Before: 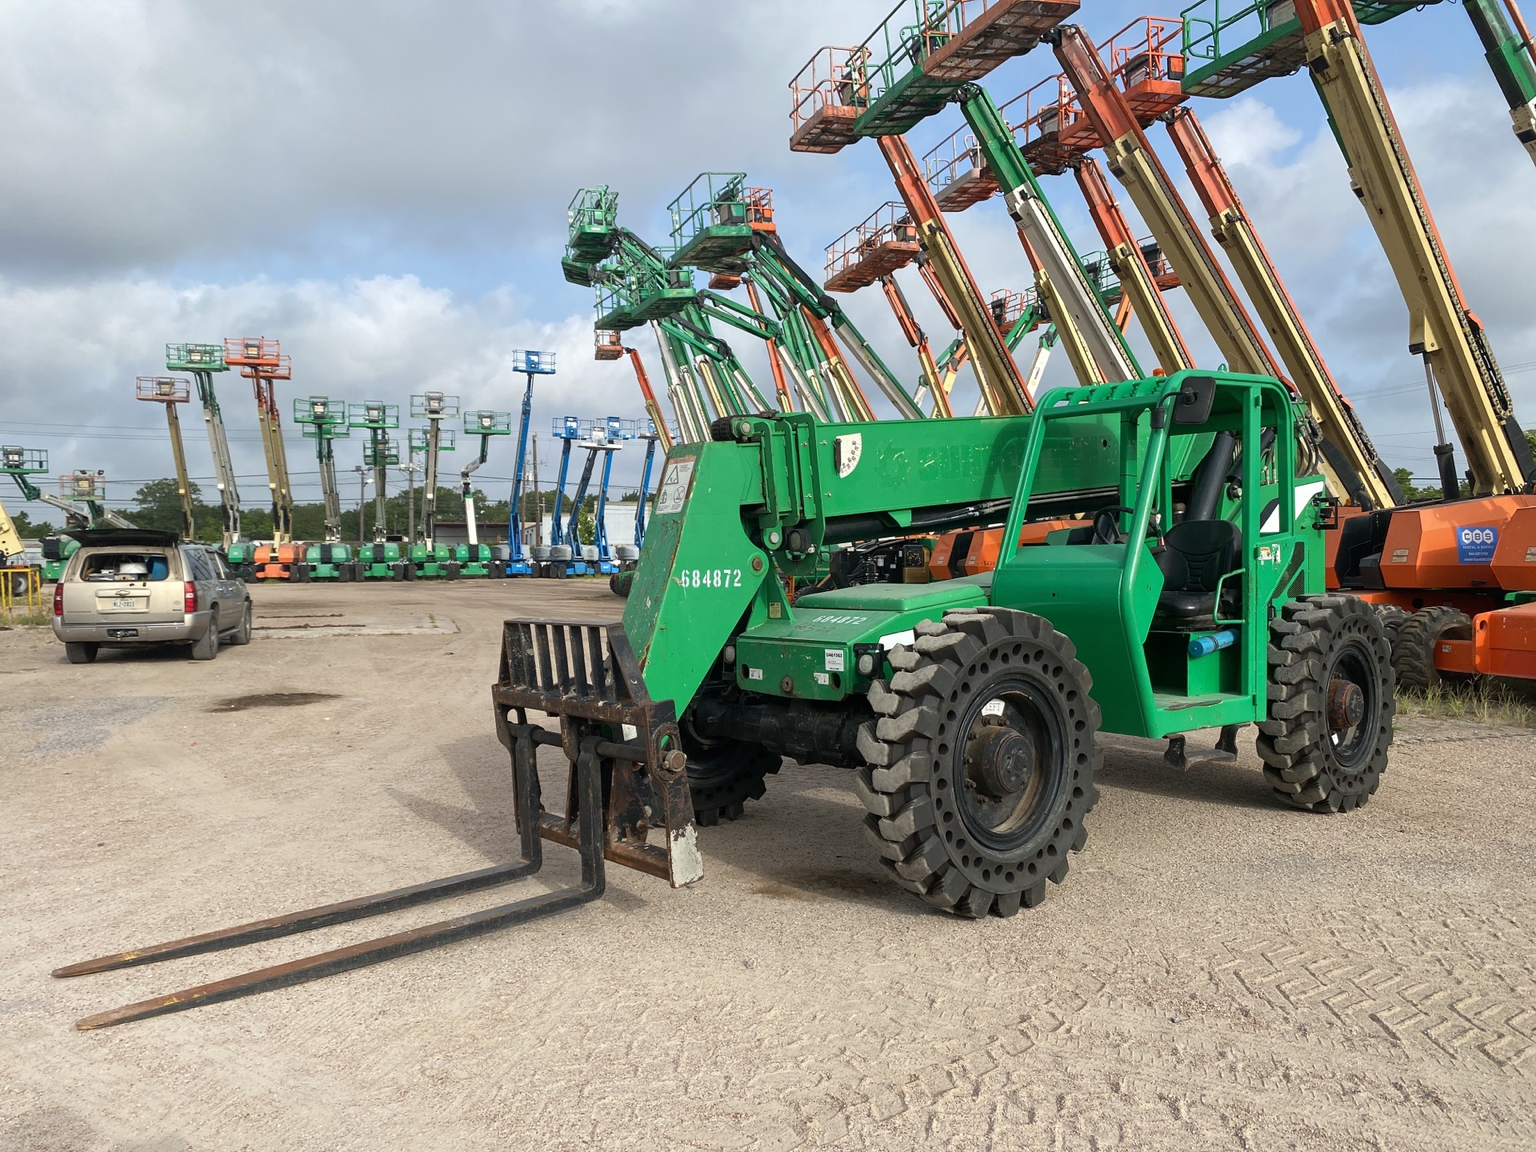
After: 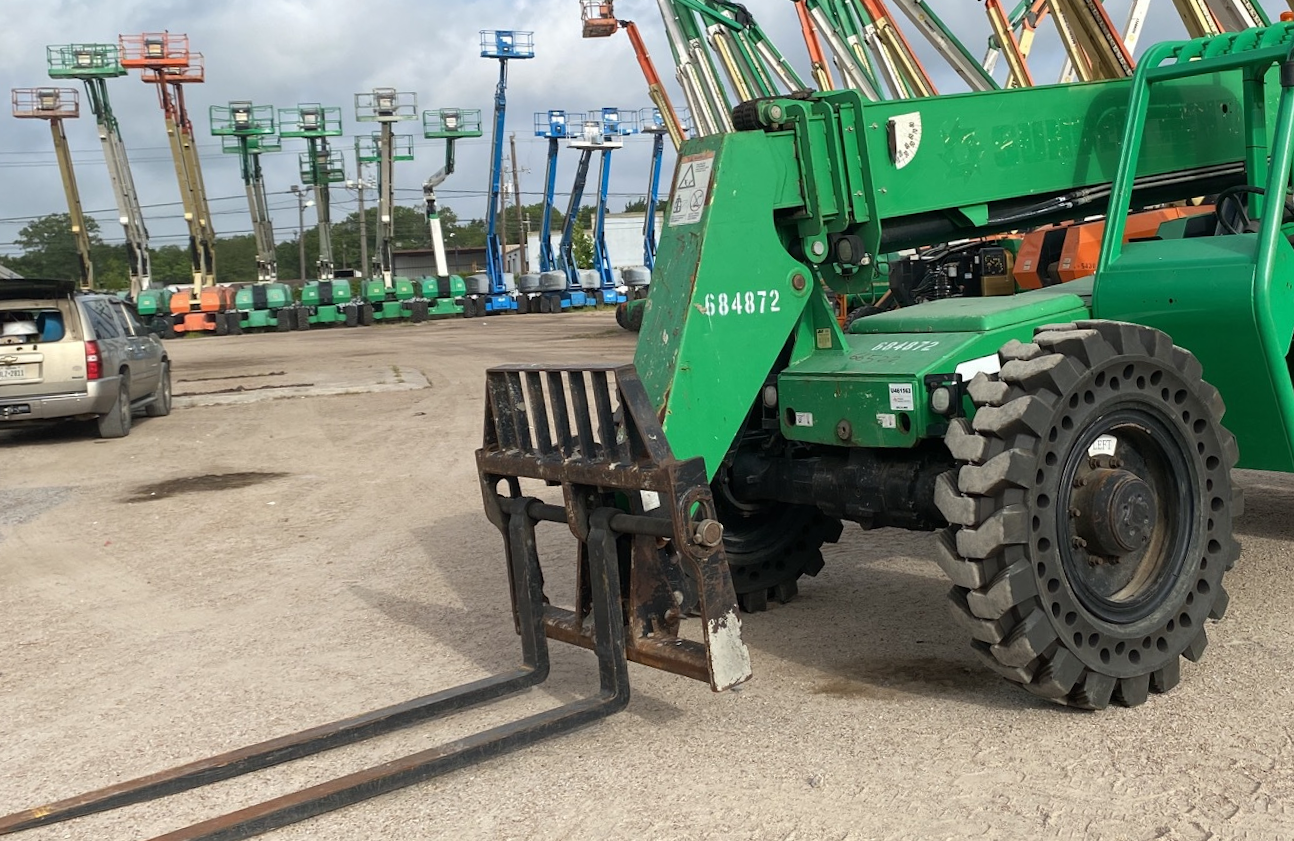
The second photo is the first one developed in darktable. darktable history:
crop: left 6.488%, top 27.668%, right 24.183%, bottom 8.656%
rotate and perspective: rotation -3°, crop left 0.031, crop right 0.968, crop top 0.07, crop bottom 0.93
